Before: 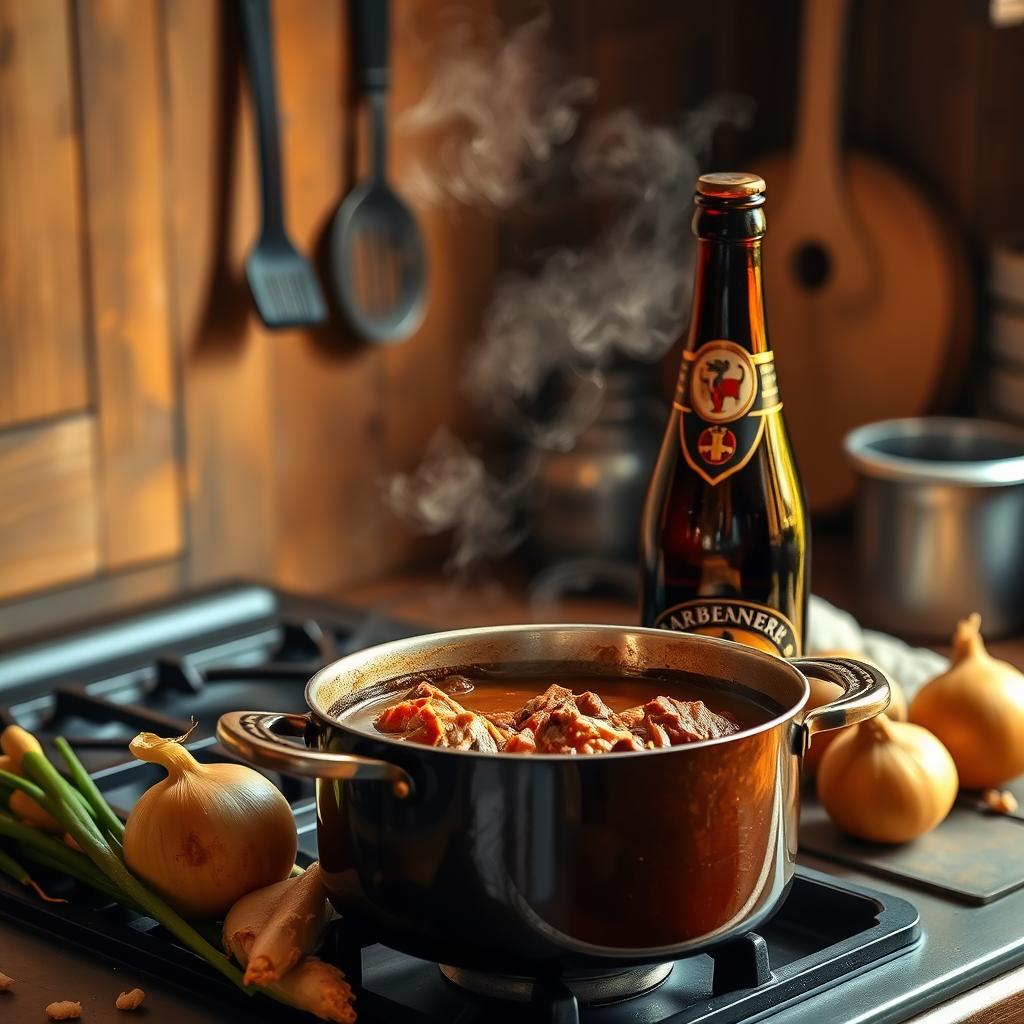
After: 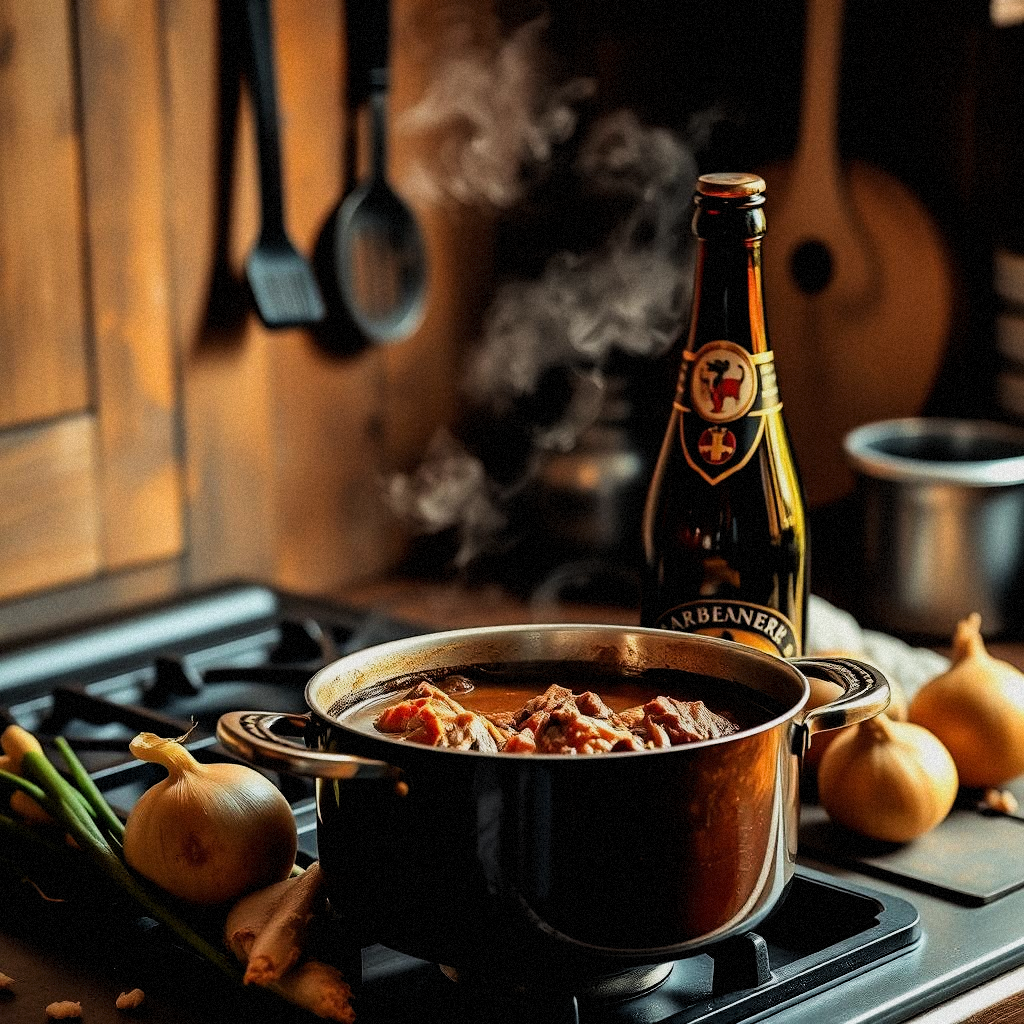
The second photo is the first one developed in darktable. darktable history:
tone equalizer: on, module defaults
filmic rgb: black relative exposure -5 EV, white relative exposure 3.5 EV, hardness 3.19, contrast 1.2, highlights saturation mix -50%
grain: mid-tones bias 0%
